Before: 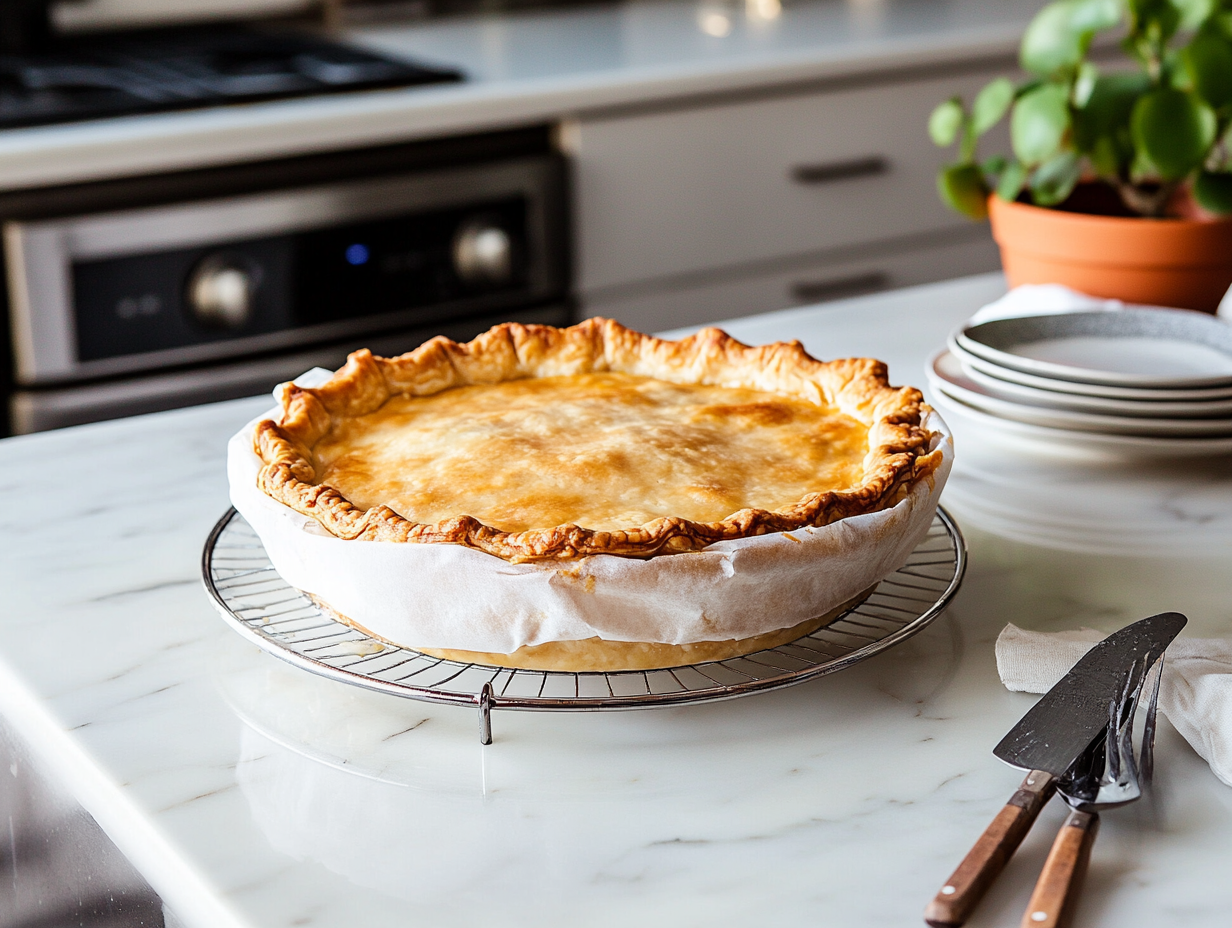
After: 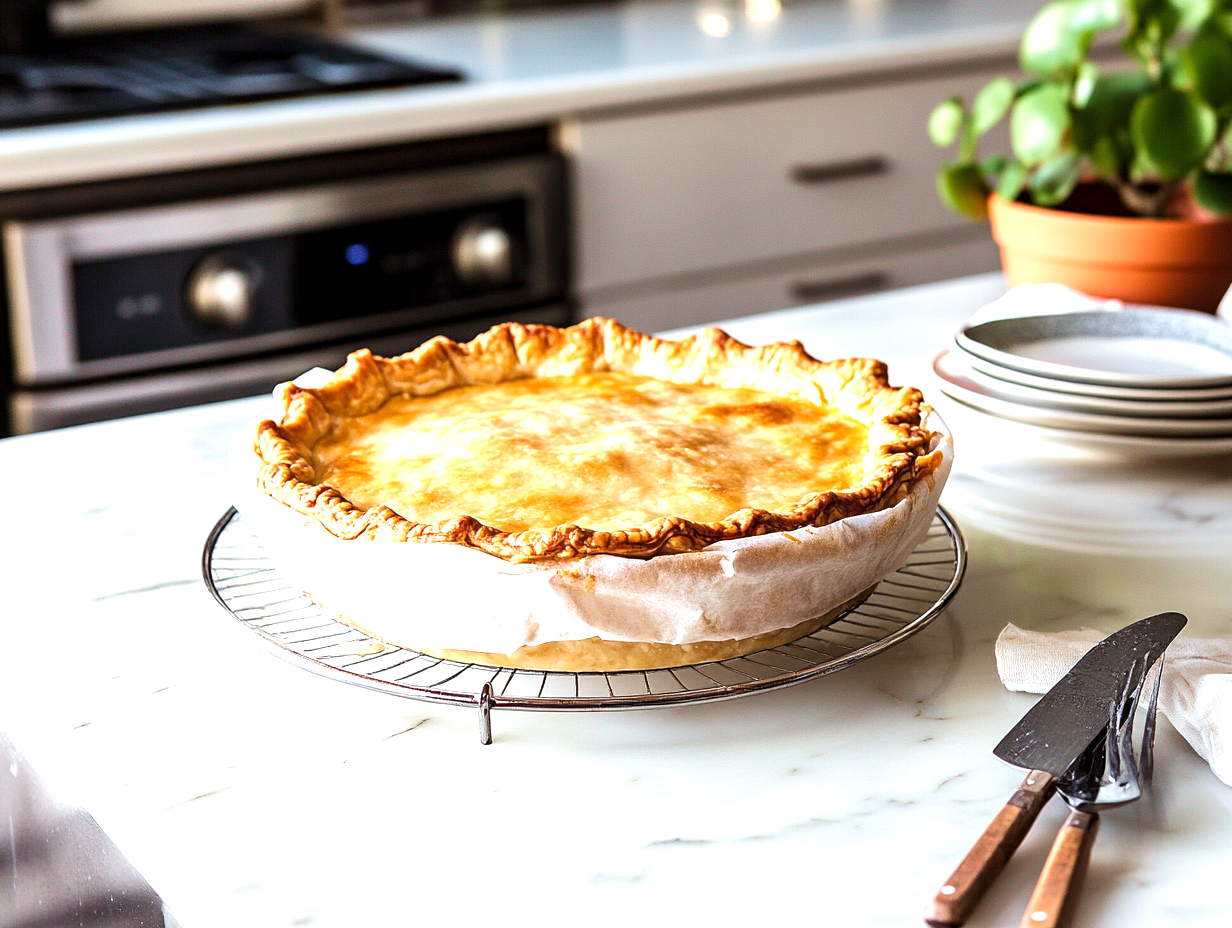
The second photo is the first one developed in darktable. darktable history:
local contrast: highlights 101%, shadows 98%, detail 119%, midtone range 0.2
exposure: black level correction 0, exposure 0.695 EV, compensate exposure bias true, compensate highlight preservation false
velvia: strength 27.07%
